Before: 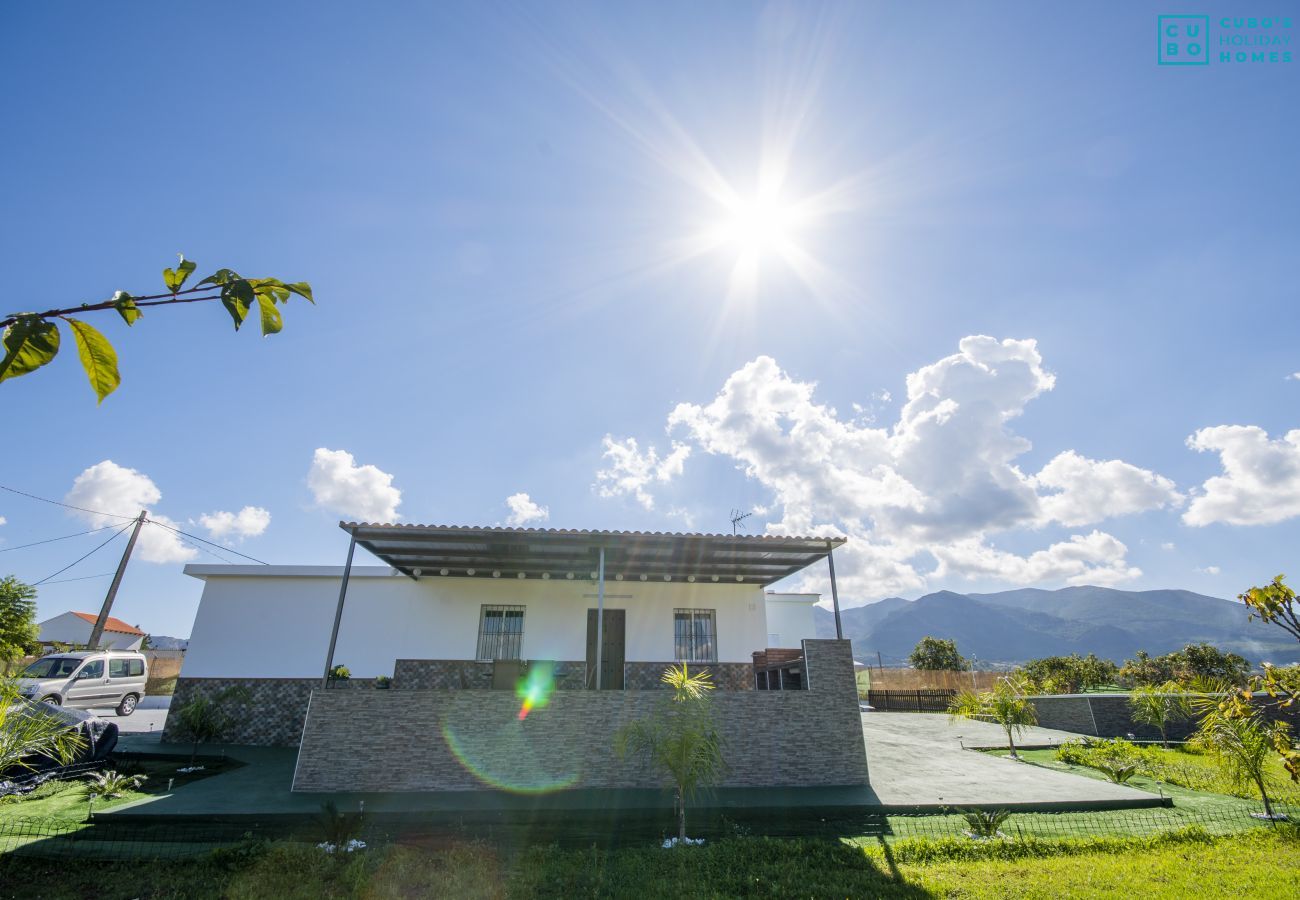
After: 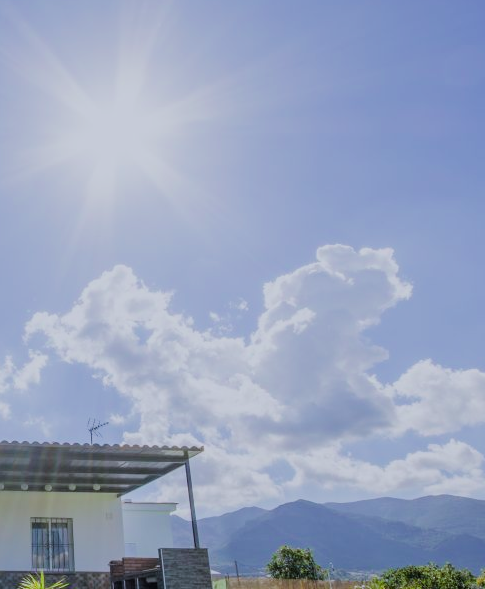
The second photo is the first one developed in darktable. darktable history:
crop and rotate: left 49.463%, top 10.132%, right 13.213%, bottom 24.36%
exposure: exposure -0.172 EV, compensate highlight preservation false
filmic rgb: black relative exposure -7.65 EV, white relative exposure 4.56 EV, hardness 3.61
color calibration: output R [0.948, 0.091, -0.04, 0], output G [-0.3, 1.384, -0.085, 0], output B [-0.108, 0.061, 1.08, 0], illuminant as shot in camera, x 0.358, y 0.373, temperature 4628.91 K
